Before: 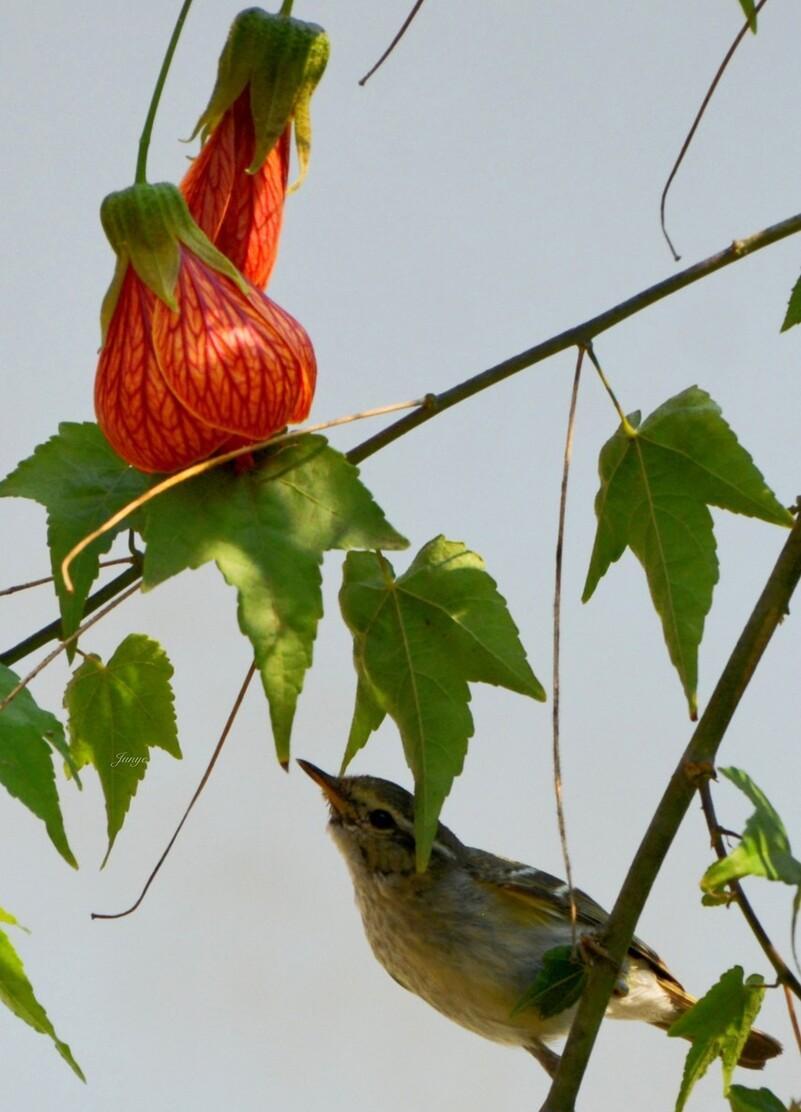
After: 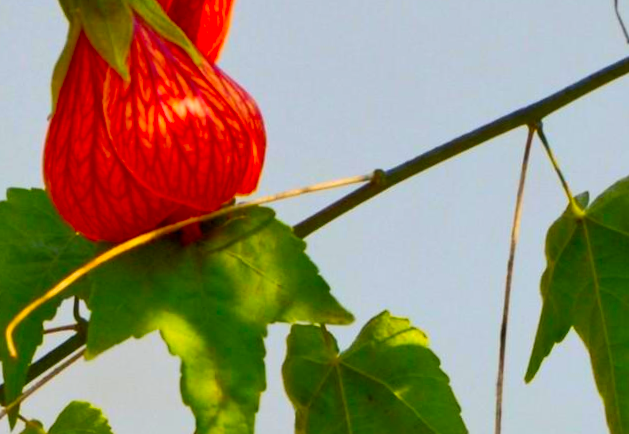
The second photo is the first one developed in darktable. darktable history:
white balance: emerald 1
crop: left 7.036%, top 18.398%, right 14.379%, bottom 40.043%
color contrast: green-magenta contrast 1.55, blue-yellow contrast 1.83
rotate and perspective: rotation 1.57°, crop left 0.018, crop right 0.982, crop top 0.039, crop bottom 0.961
